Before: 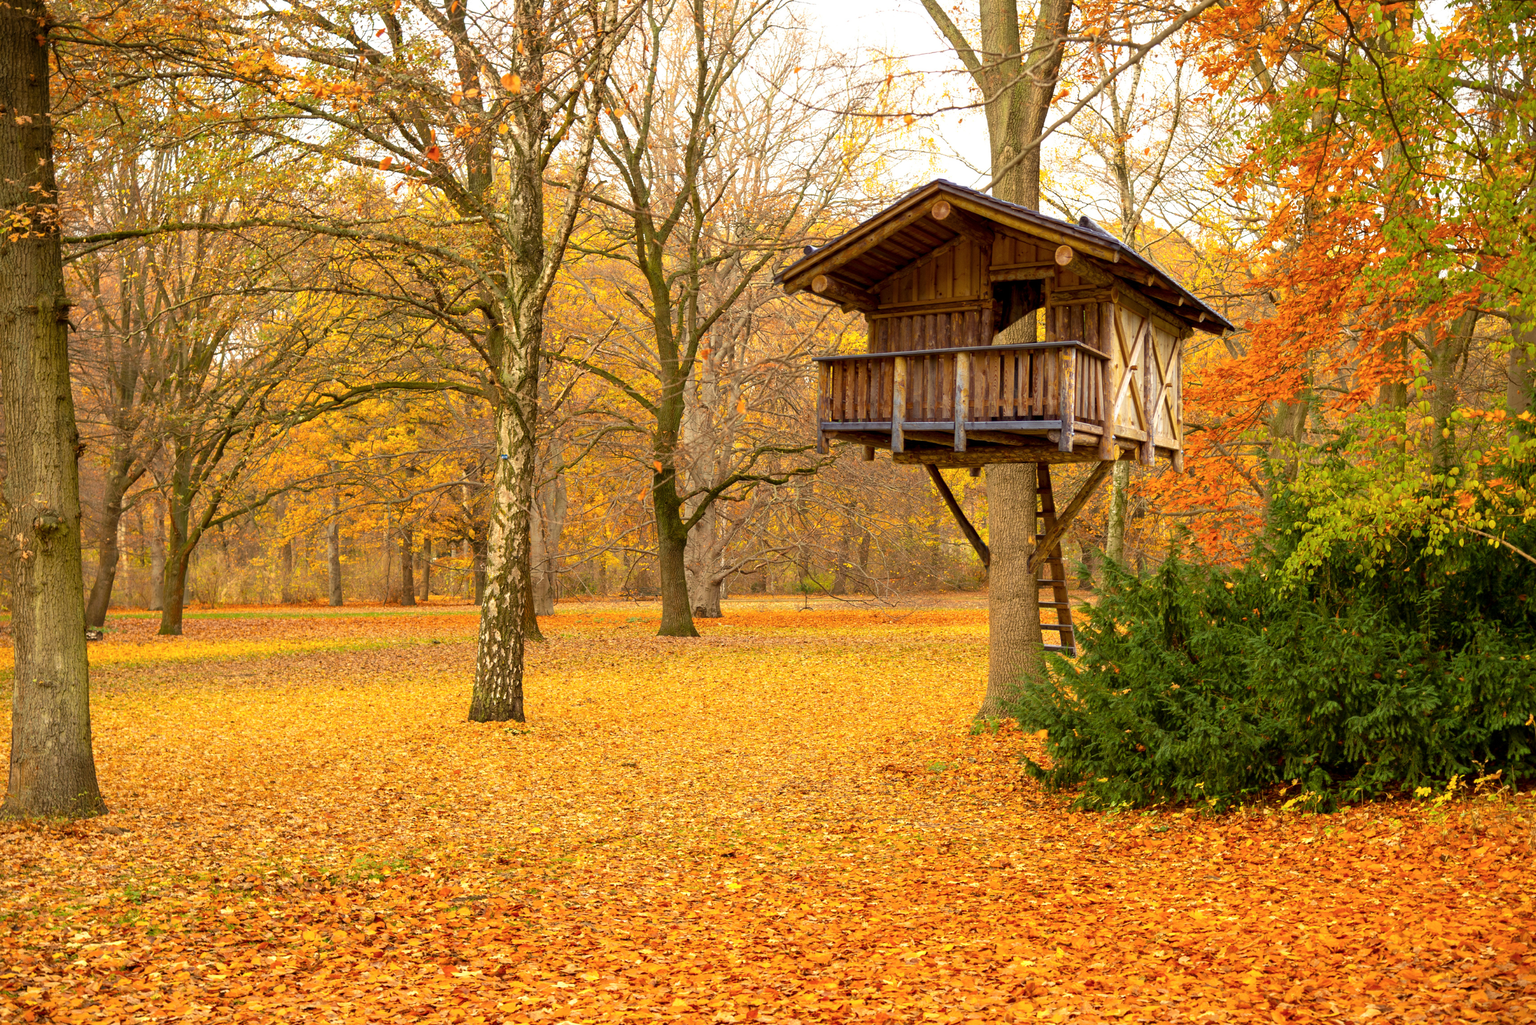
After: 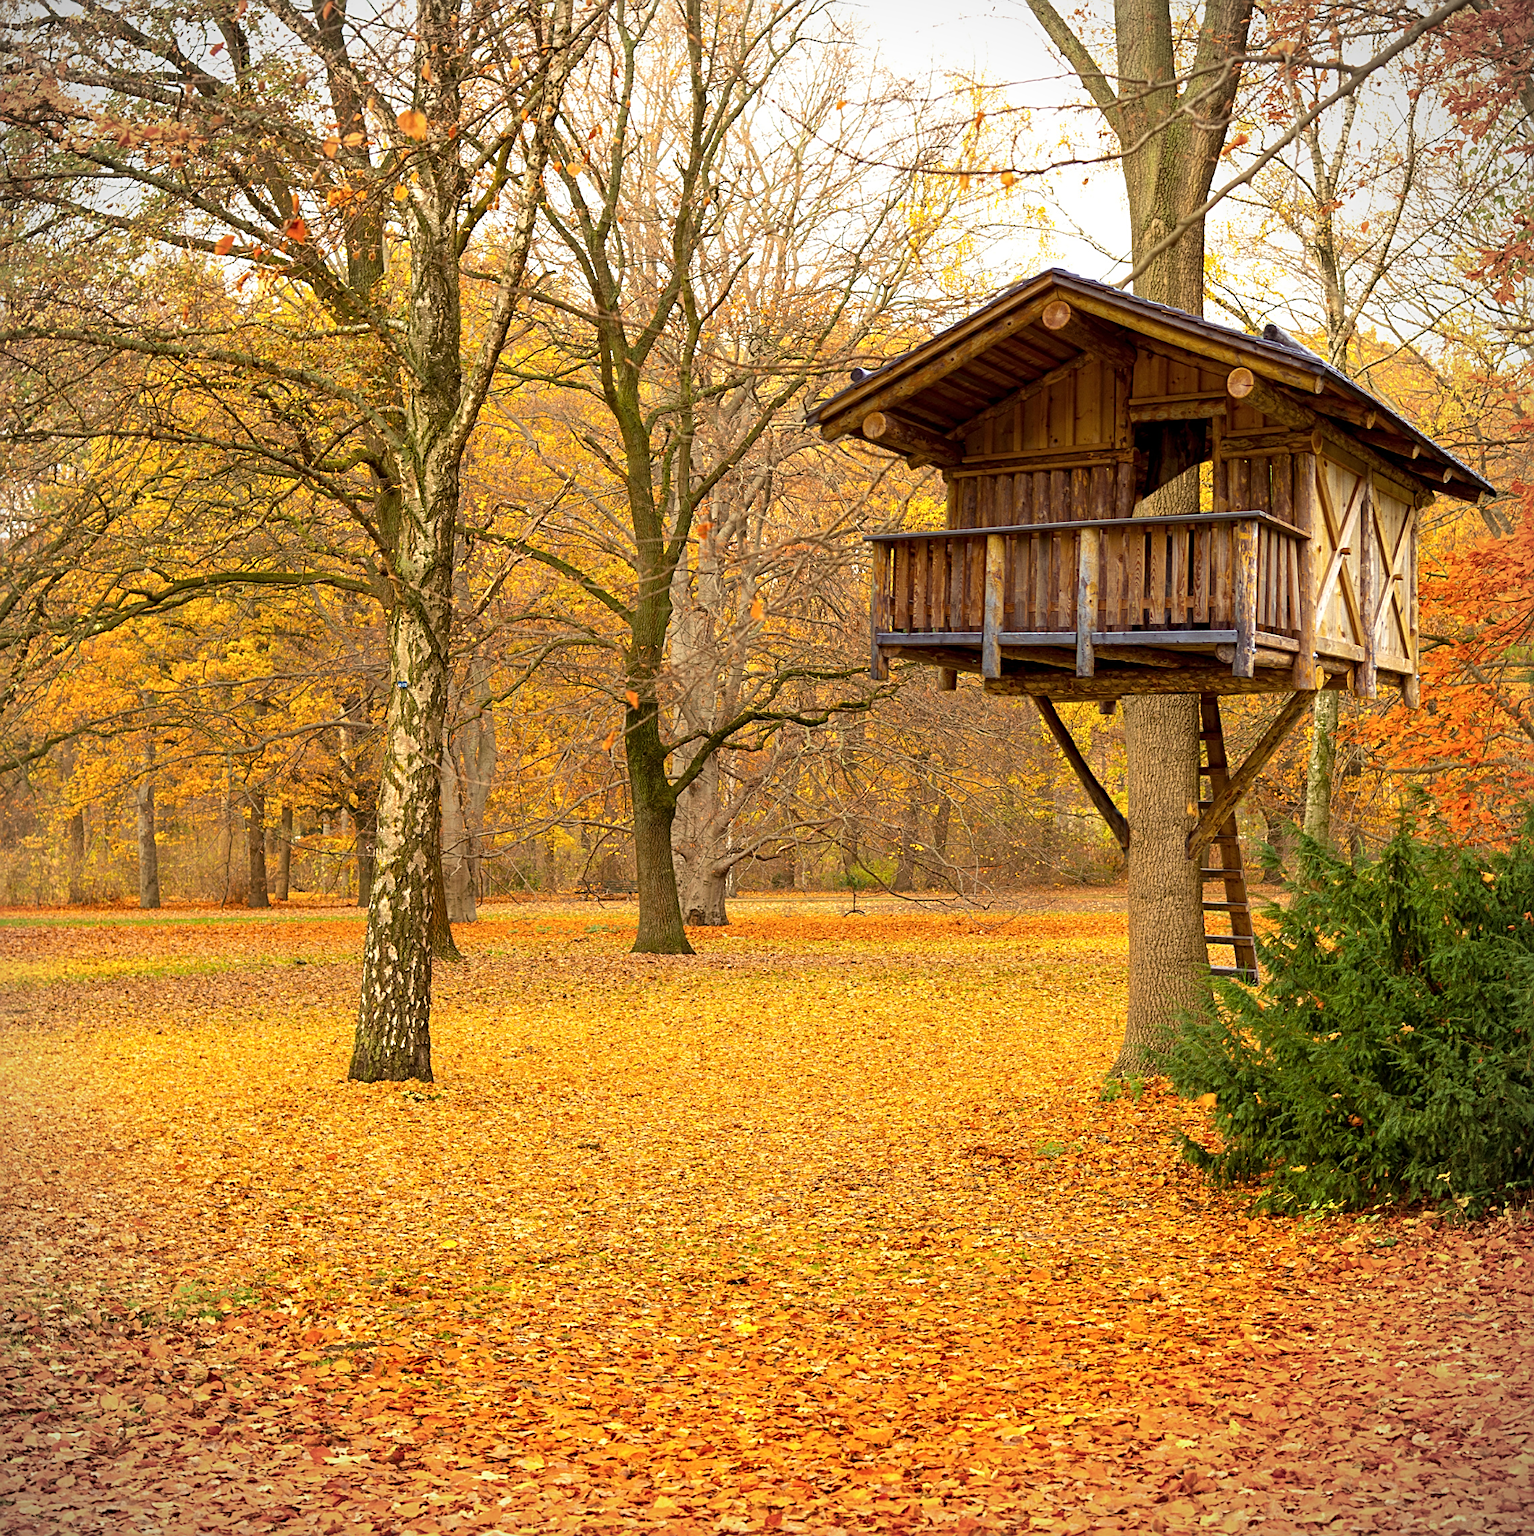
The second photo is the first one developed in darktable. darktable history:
crop: left 15.369%, right 17.915%
sharpen: on, module defaults
vignetting: fall-off start 91.72%
